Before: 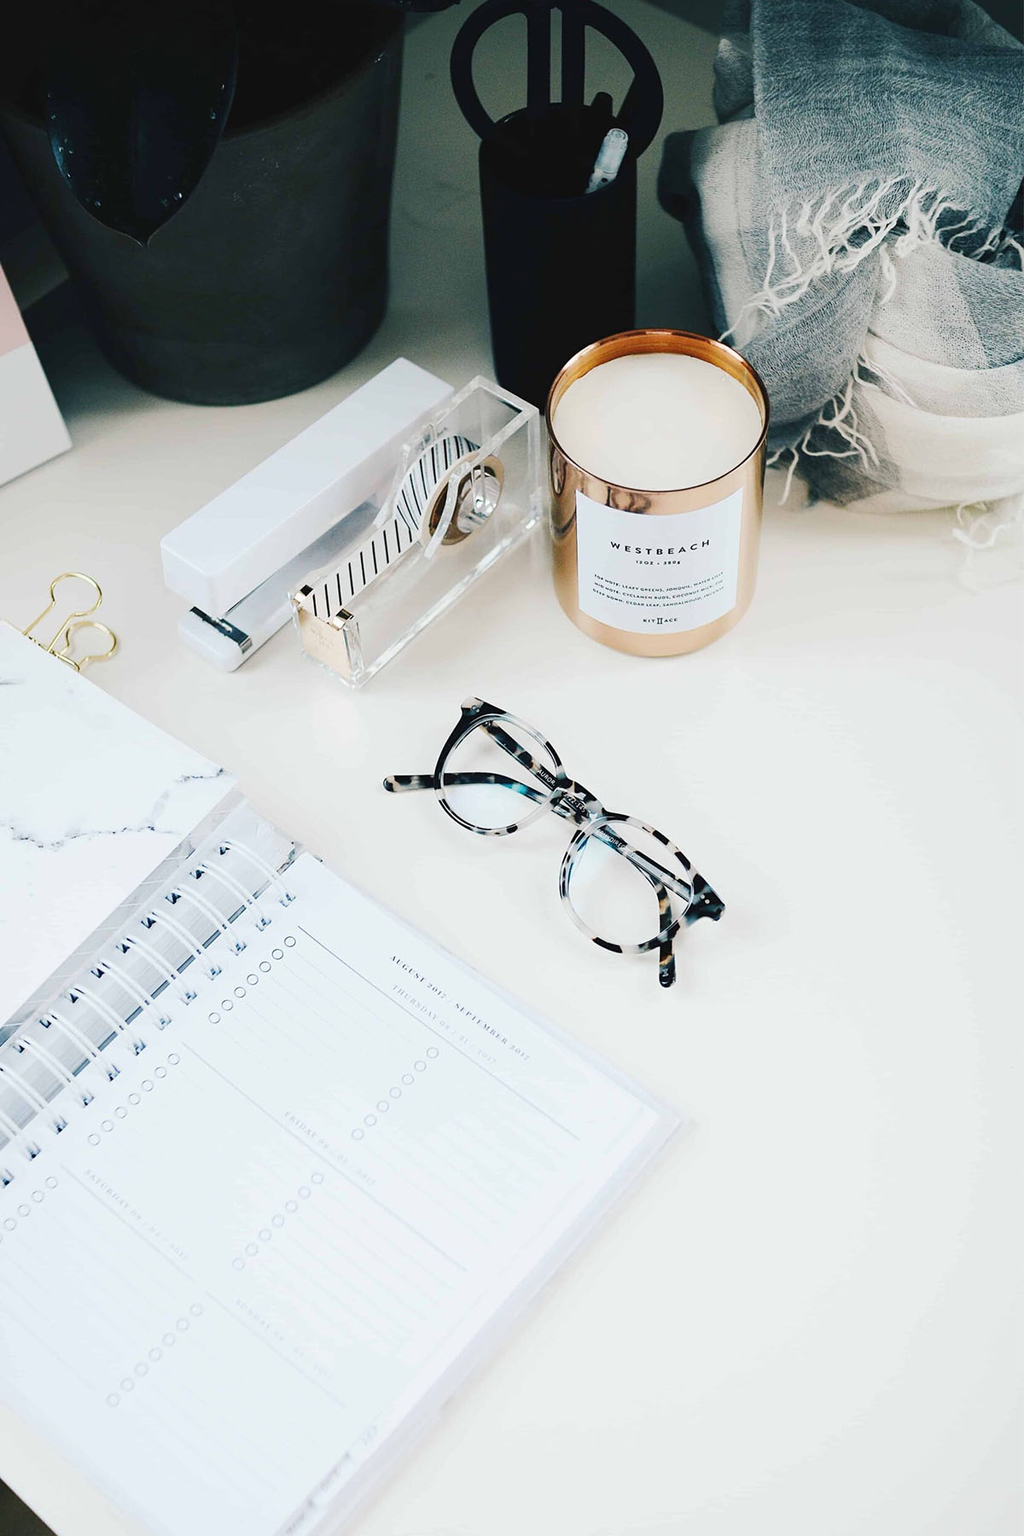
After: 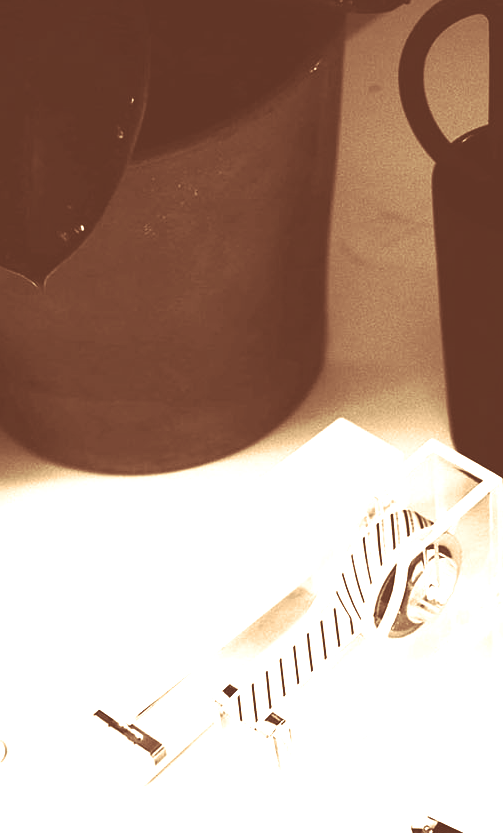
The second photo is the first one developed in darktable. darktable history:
colorize: hue 28.8°, source mix 100%
white balance: red 0.967, blue 1.049
tone equalizer: -8 EV -0.417 EV, -7 EV -0.389 EV, -6 EV -0.333 EV, -5 EV -0.222 EV, -3 EV 0.222 EV, -2 EV 0.333 EV, -1 EV 0.389 EV, +0 EV 0.417 EV, edges refinement/feathering 500, mask exposure compensation -1.57 EV, preserve details no
color calibration: illuminant custom, x 0.379, y 0.481, temperature 4443.07 K
split-toning: highlights › hue 180°
color correction: highlights a* -5.3, highlights b* 9.8, shadows a* 9.8, shadows b* 24.26
crop and rotate: left 10.817%, top 0.062%, right 47.194%, bottom 53.626%
